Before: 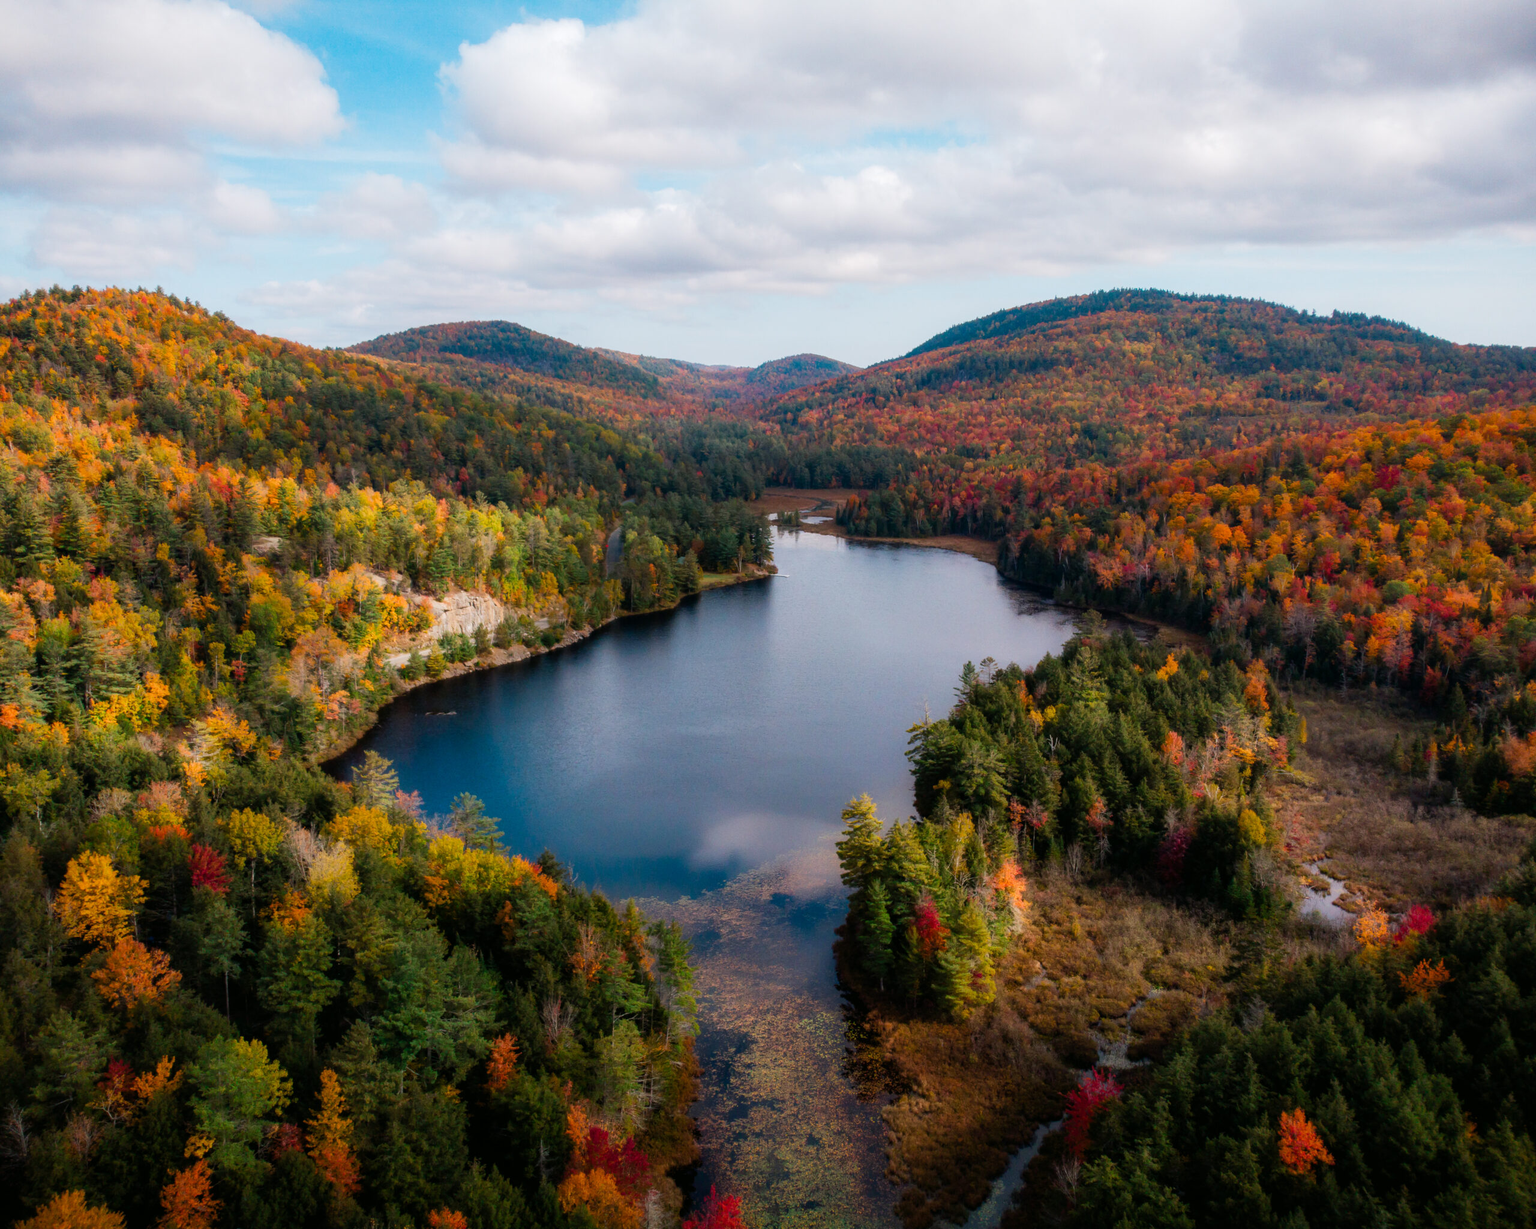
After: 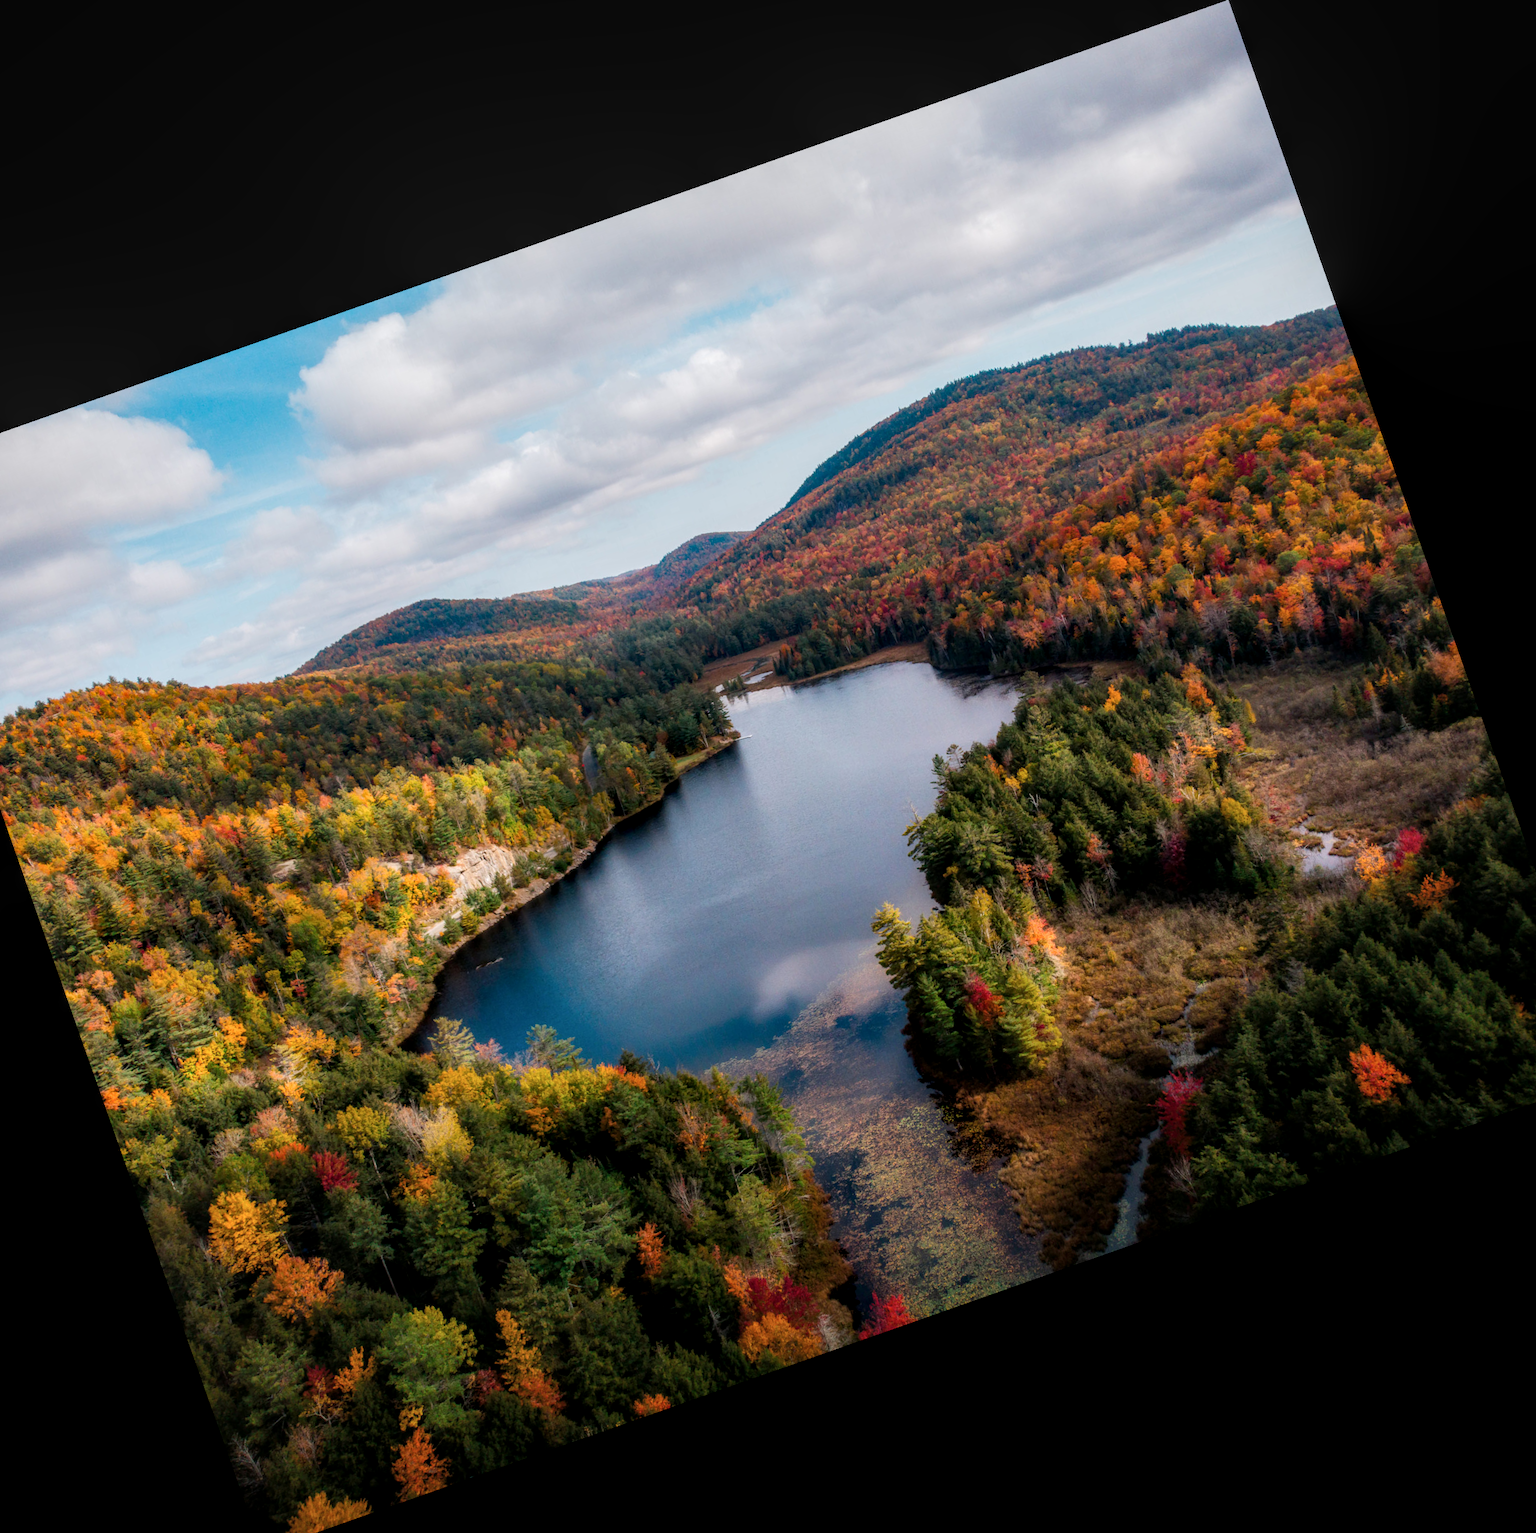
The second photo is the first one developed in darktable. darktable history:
local contrast: detail 130%
crop and rotate: angle 19.43°, left 6.812%, right 4.125%, bottom 1.087%
